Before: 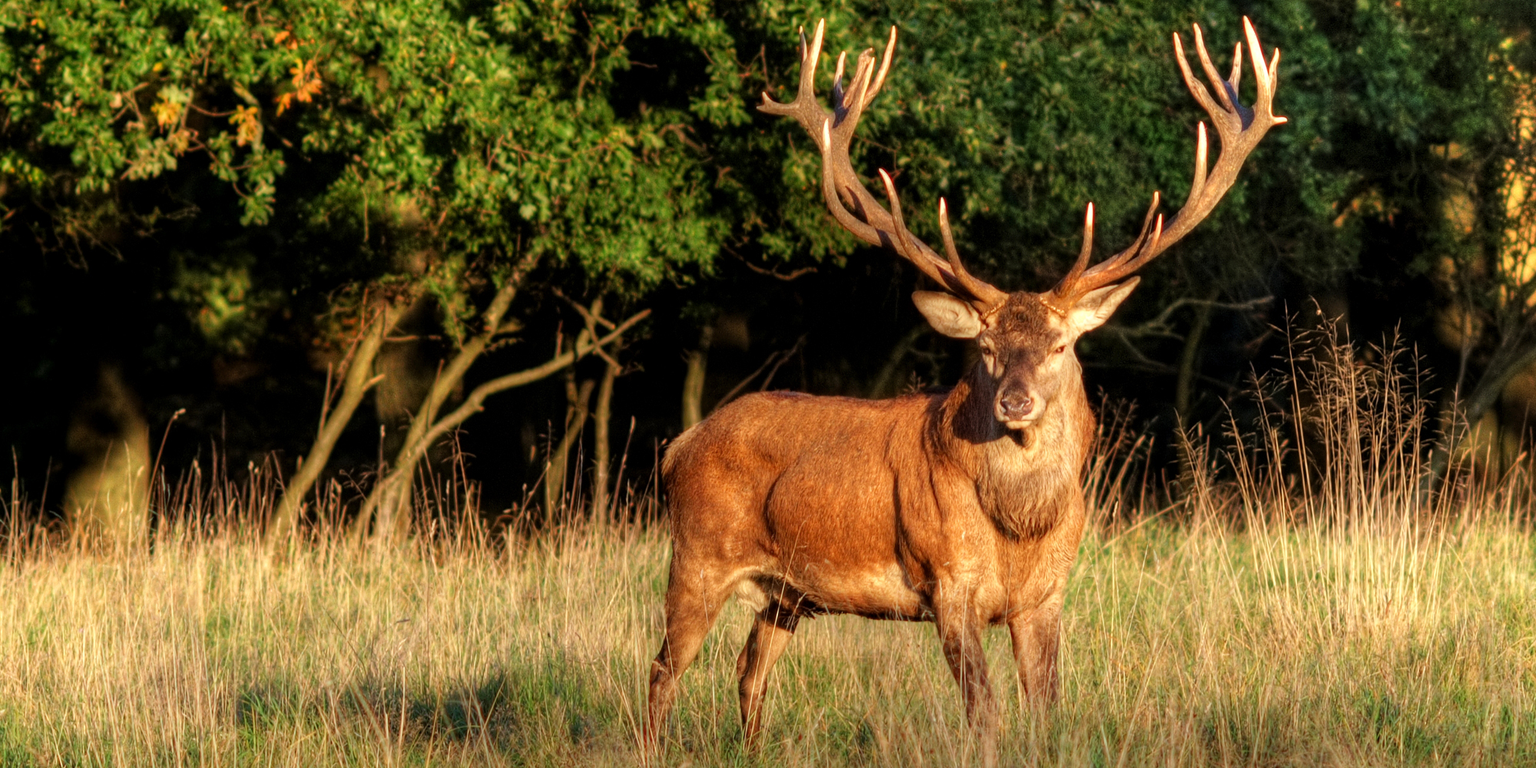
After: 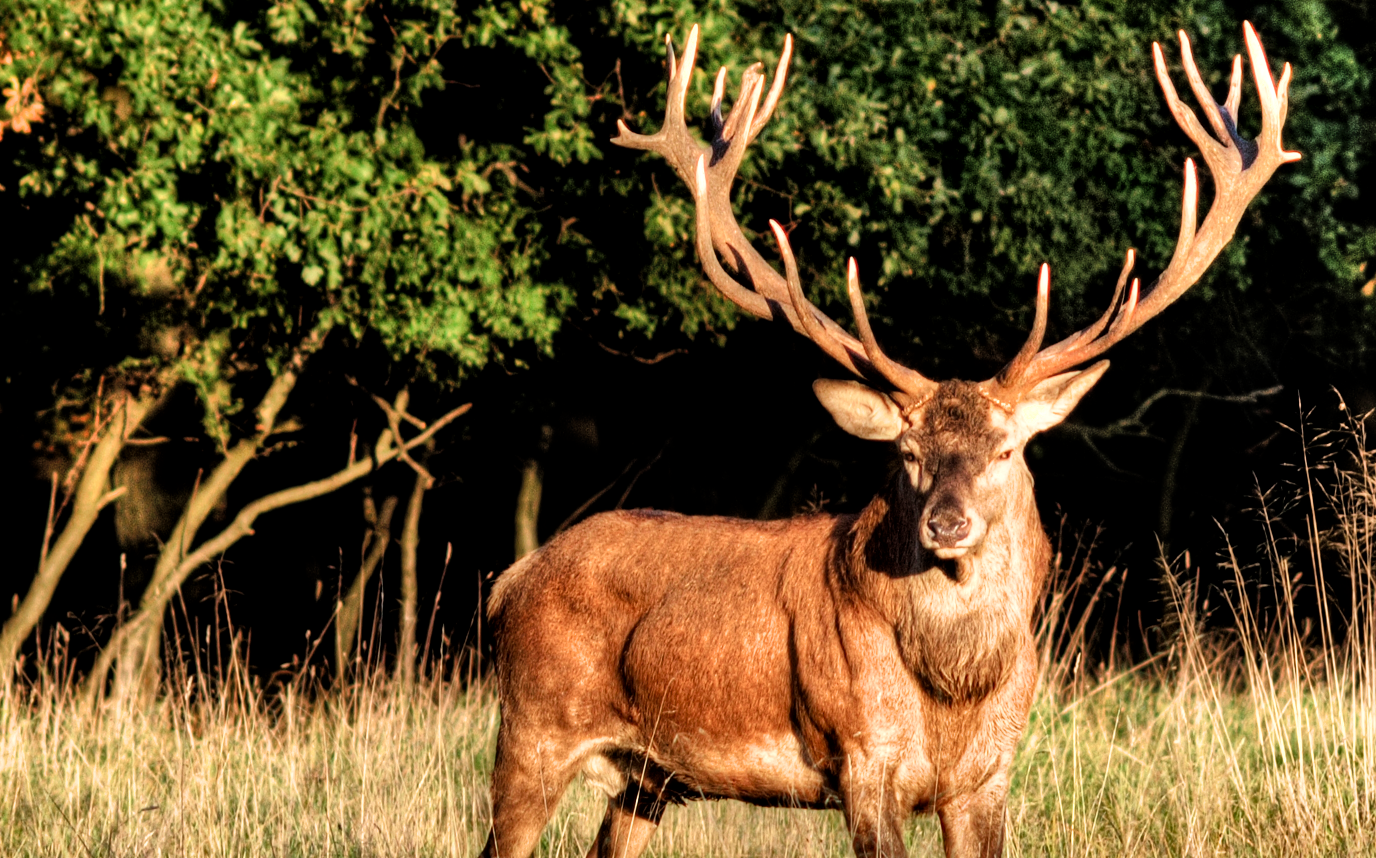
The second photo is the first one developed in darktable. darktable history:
shadows and highlights: radius 109.61, shadows 44.4, highlights -66.54, low approximation 0.01, soften with gaussian
filmic rgb: black relative exposure -6.43 EV, white relative exposure 2.42 EV, target white luminance 99.872%, hardness 5.26, latitude 0.365%, contrast 1.413, highlights saturation mix 3.29%
local contrast: mode bilateral grid, contrast 20, coarseness 50, detail 120%, midtone range 0.2
levels: mode automatic, levels [0, 0.394, 0.787]
crop: left 18.791%, right 12.384%, bottom 14.163%
